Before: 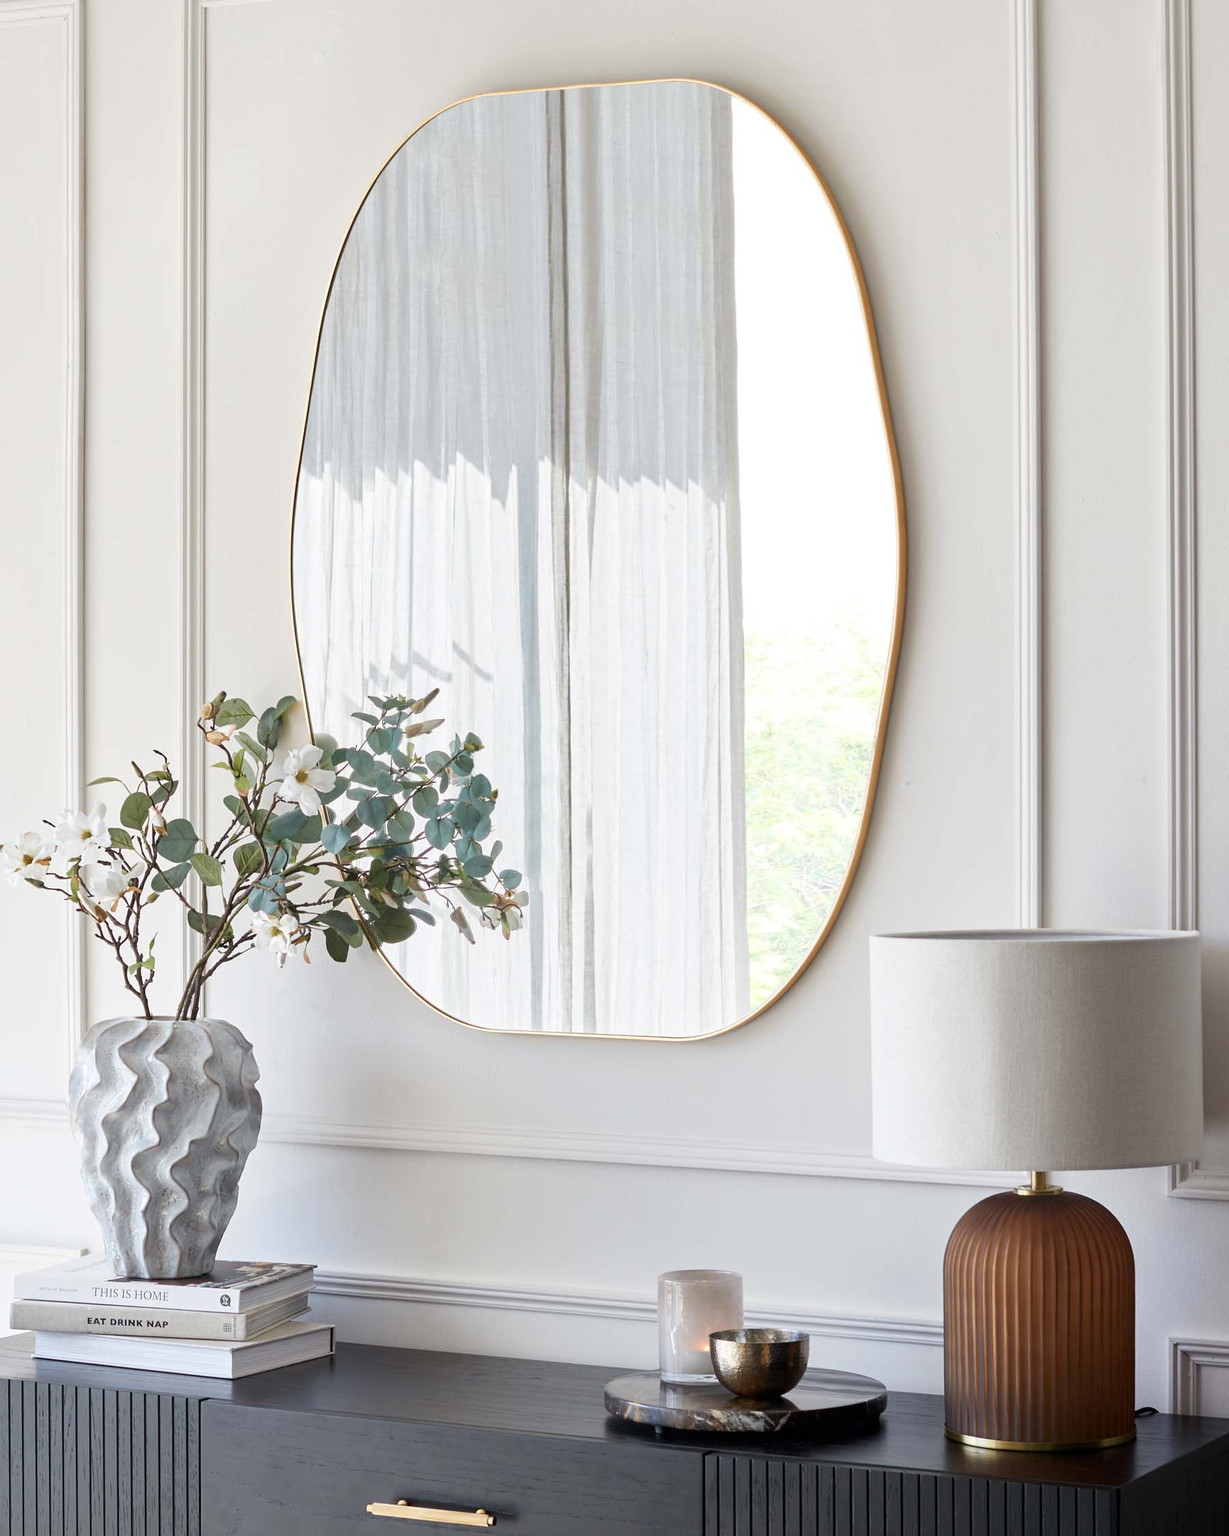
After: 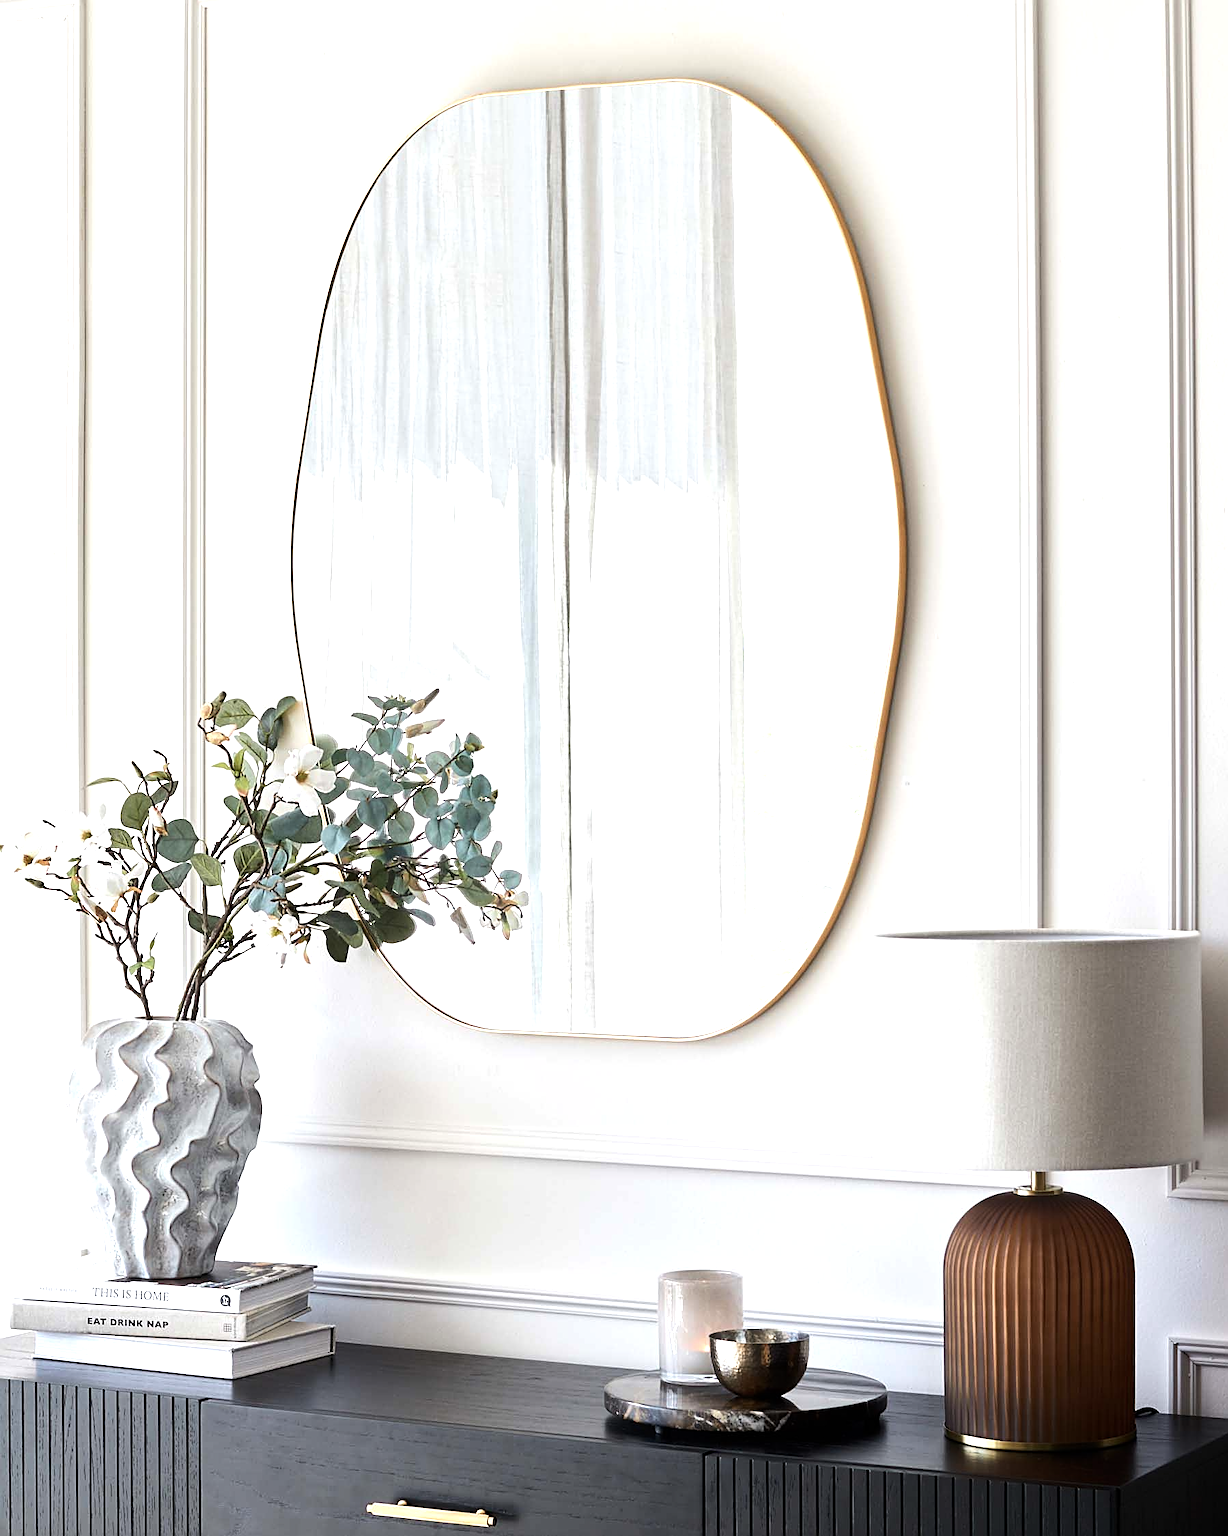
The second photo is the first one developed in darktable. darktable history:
tone equalizer: -8 EV -0.731 EV, -7 EV -0.676 EV, -6 EV -0.584 EV, -5 EV -0.409 EV, -3 EV 0.391 EV, -2 EV 0.6 EV, -1 EV 0.699 EV, +0 EV 0.773 EV, edges refinement/feathering 500, mask exposure compensation -1.57 EV, preserve details no
sharpen: on, module defaults
